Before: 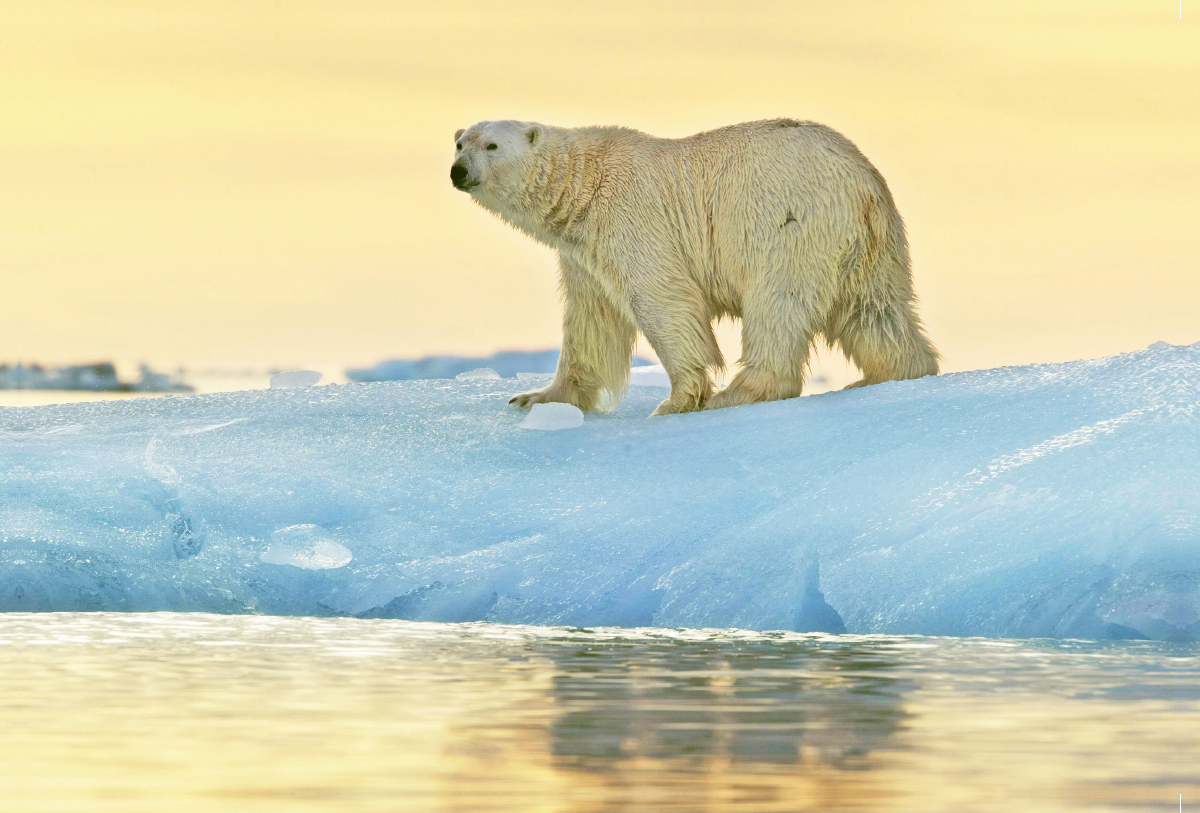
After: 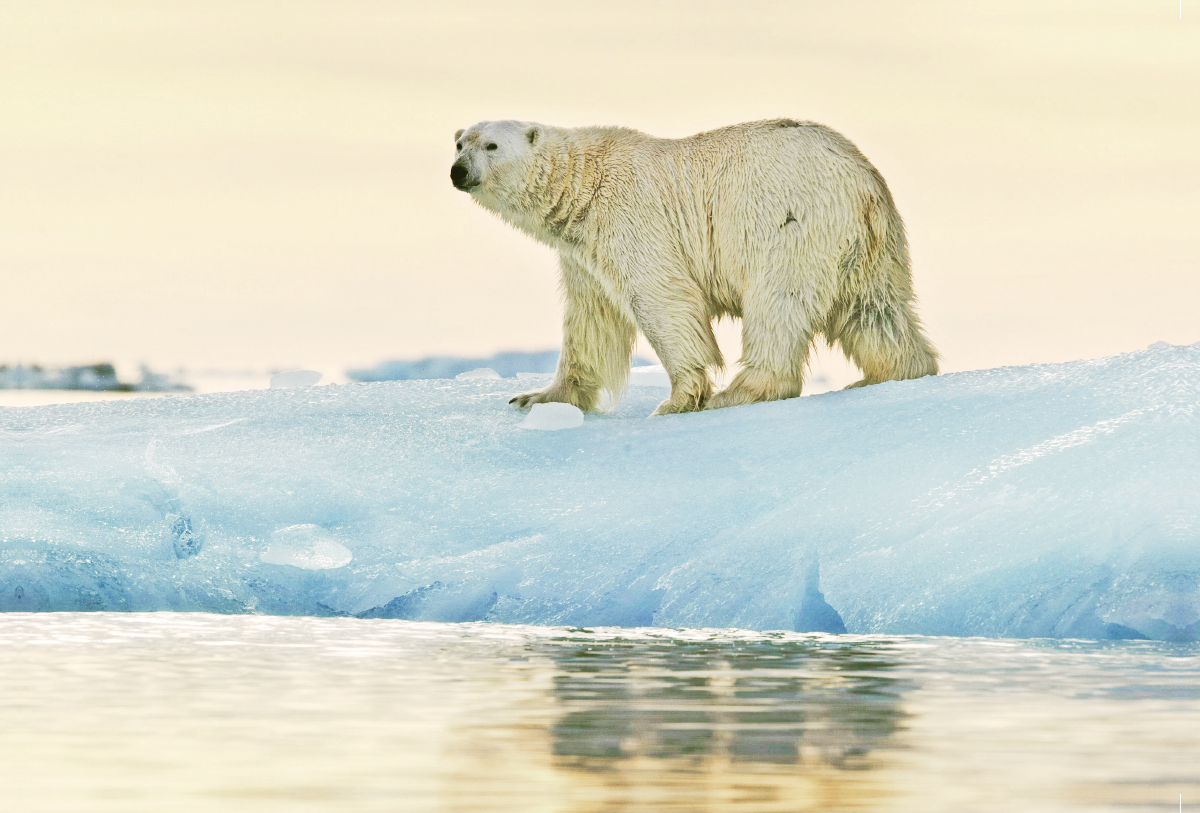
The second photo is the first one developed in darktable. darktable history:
tone curve: curves: ch0 [(0, 0) (0.003, 0.023) (0.011, 0.024) (0.025, 0.026) (0.044, 0.035) (0.069, 0.05) (0.1, 0.071) (0.136, 0.098) (0.177, 0.135) (0.224, 0.172) (0.277, 0.227) (0.335, 0.296) (0.399, 0.372) (0.468, 0.462) (0.543, 0.58) (0.623, 0.697) (0.709, 0.789) (0.801, 0.86) (0.898, 0.918) (1, 1)], preserve colors none
color look up table: target L [94.13, 96, 94.63, 83.34, 77.26, 72.37, 67.51, 56.48, 44.62, 42.75, 37.91, 18.31, 200.28, 89.54, 84.1, 73.65, 67.54, 59.36, 60.47, 52.85, 49.57, 48.7, 44.48, 41.57, 31.05, 16.93, 1.614, 68.53, 69.95, 64.81, 63.05, 56.73, 52.4, 43.08, 32.73, 43.03, 32.82, 26.45, 23.73, 18.16, 17.16, 3.256, 93.48, 86.58, 64.77, 61.9, 61.26, 50.73, 52.53], target a [-17.77, -6.124, -18.66, -43.17, -24.57, -42.23, -10.03, -2.264, -32.79, -7.538, -23.64, -10.38, 0, 2.317, -0.752, 24.96, 9.178, 45.46, 31.39, 56.34, 9.761, 23.87, 44.14, 48.23, 4.347, 26.4, -4.246, 50.92, 17.01, 25.2, 4.492, 69.08, 16.53, 26.21, 45.1, 52.01, 26.9, 47.01, 39.66, 7.893, 30.38, 27.18, -9.57, -35.69, -22.52, -17.62, -29.27, -3.53, -8.78], target b [64.28, 4.655, 25.63, 8.942, 18.73, 43.51, 44.39, 5.978, 27.71, 28.58, 7.622, 4.731, 0, 13.67, 48.04, 16.38, 25.99, 5.411, 50.25, 30.78, 37.28, 17.16, 20.95, 48.94, 3.242, 25.5, 2.455, -29.52, -27.32, -1.879, -13.14, -33.88, -48.07, -19.79, -75.65, -8.779, -55.72, -49.23, -31.82, -27.64, -7.57, -34.26, -4.834, -9.535, -32.25, -21.15, -4.358, -33.89, -11.86], num patches 49
